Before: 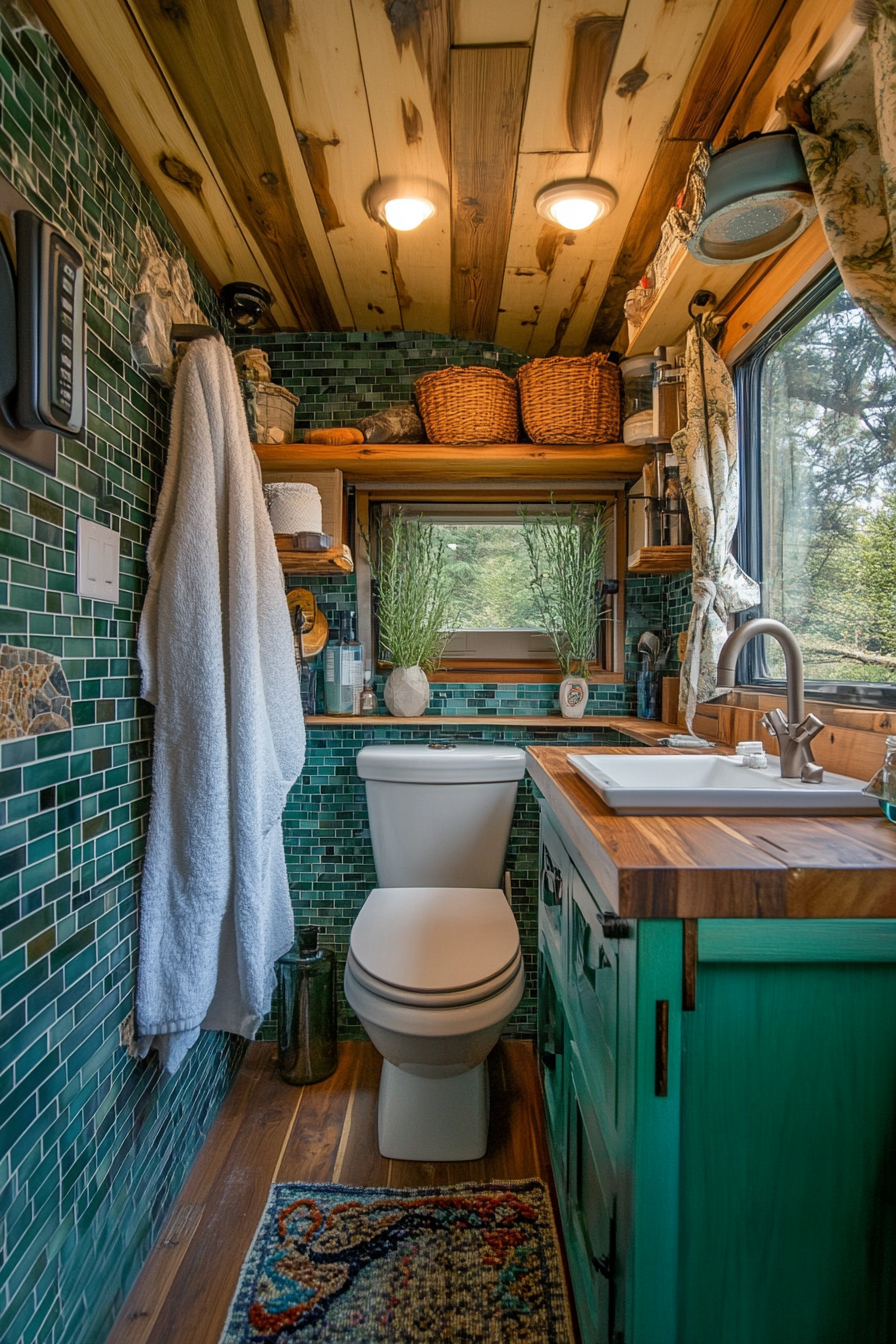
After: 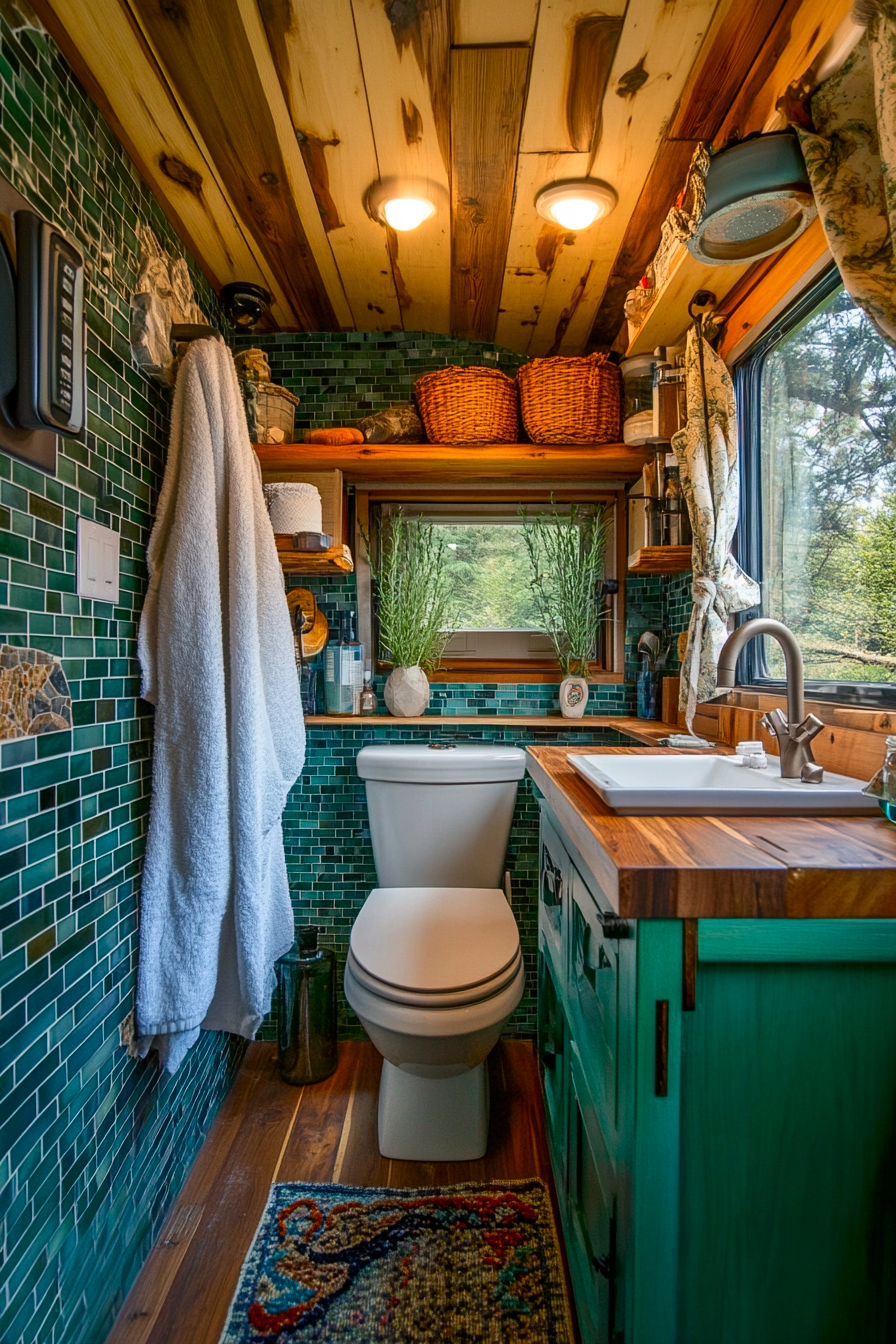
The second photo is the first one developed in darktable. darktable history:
contrast brightness saturation: contrast 0.161, saturation 0.313
